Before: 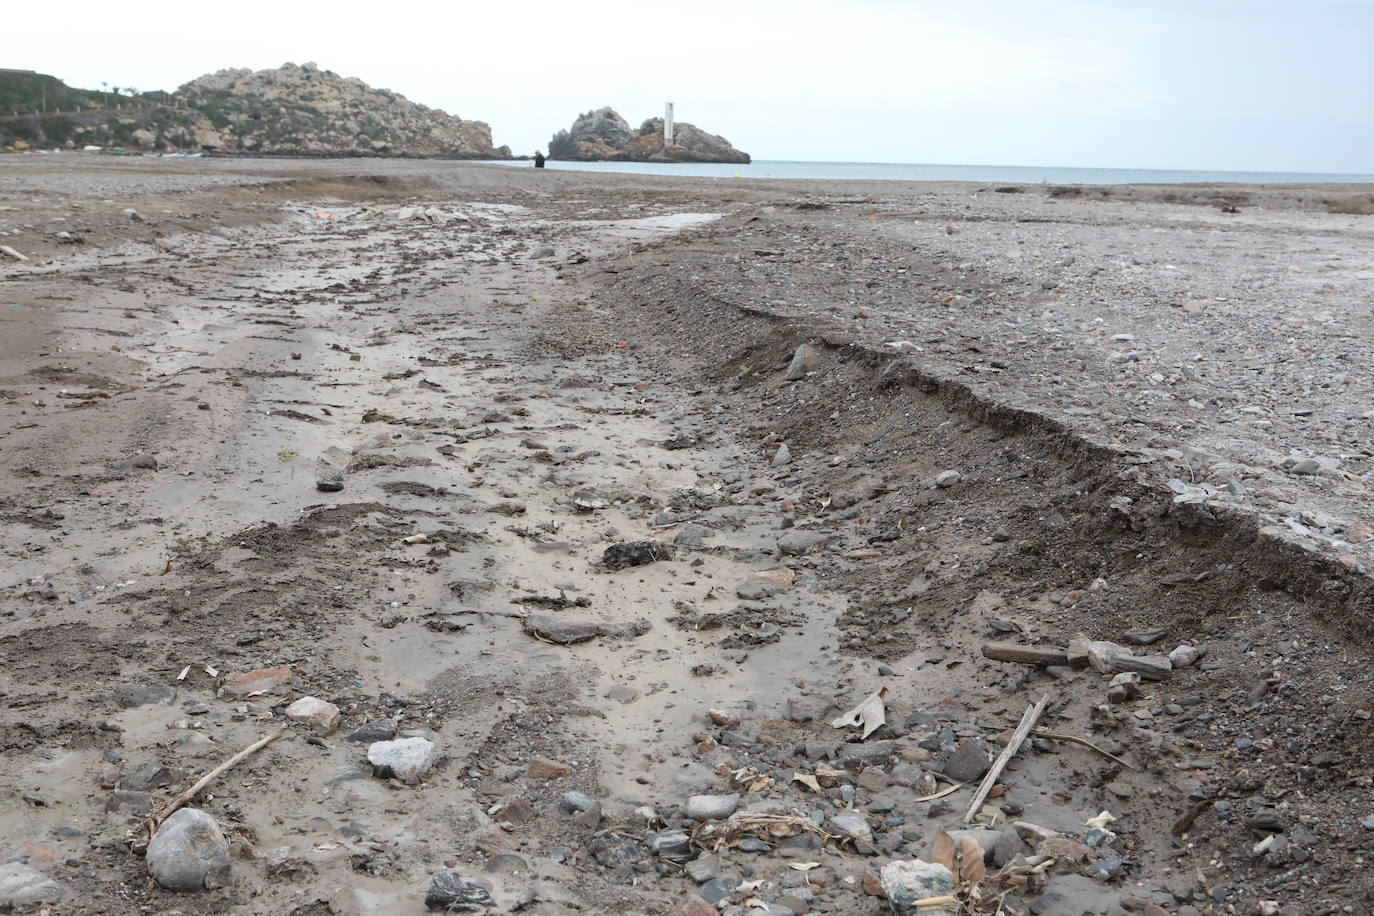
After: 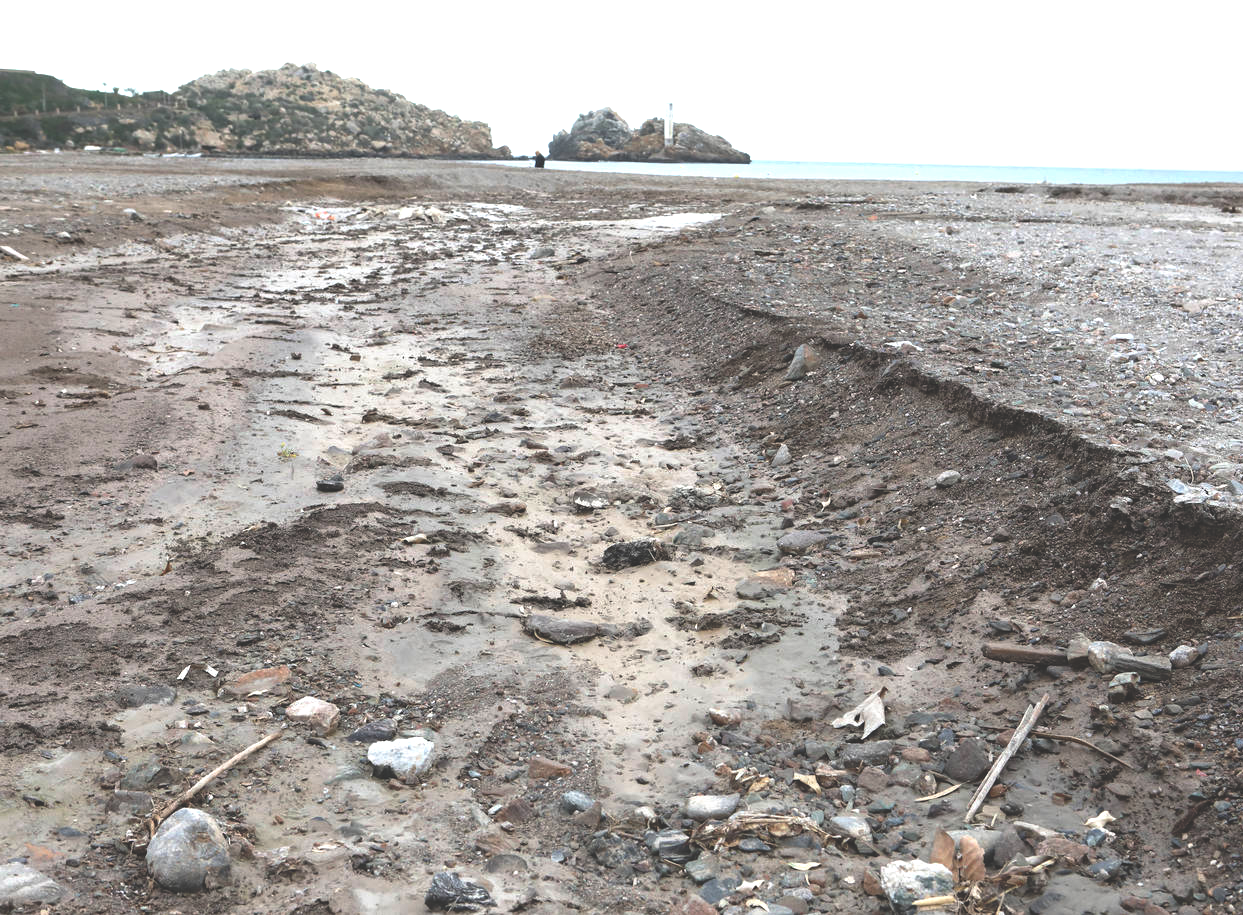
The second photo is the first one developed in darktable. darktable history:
rgb curve: curves: ch0 [(0, 0.186) (0.314, 0.284) (0.775, 0.708) (1, 1)], compensate middle gray true, preserve colors none
crop: right 9.509%, bottom 0.031%
exposure: black level correction 0.001, exposure 0.675 EV, compensate highlight preservation false
